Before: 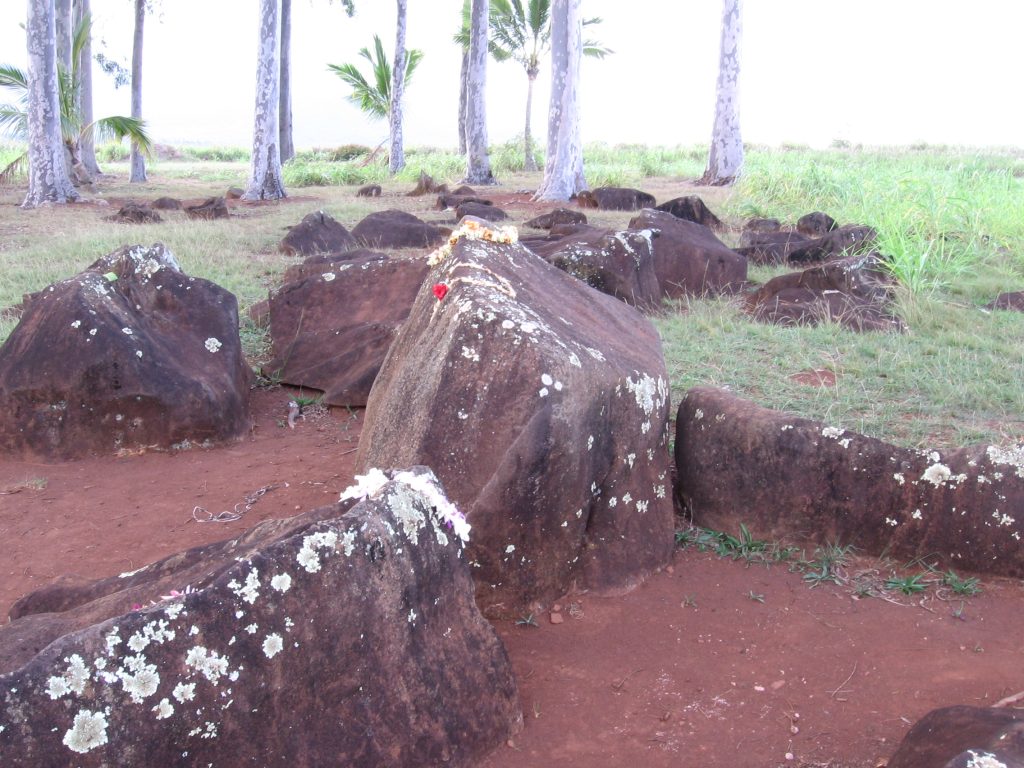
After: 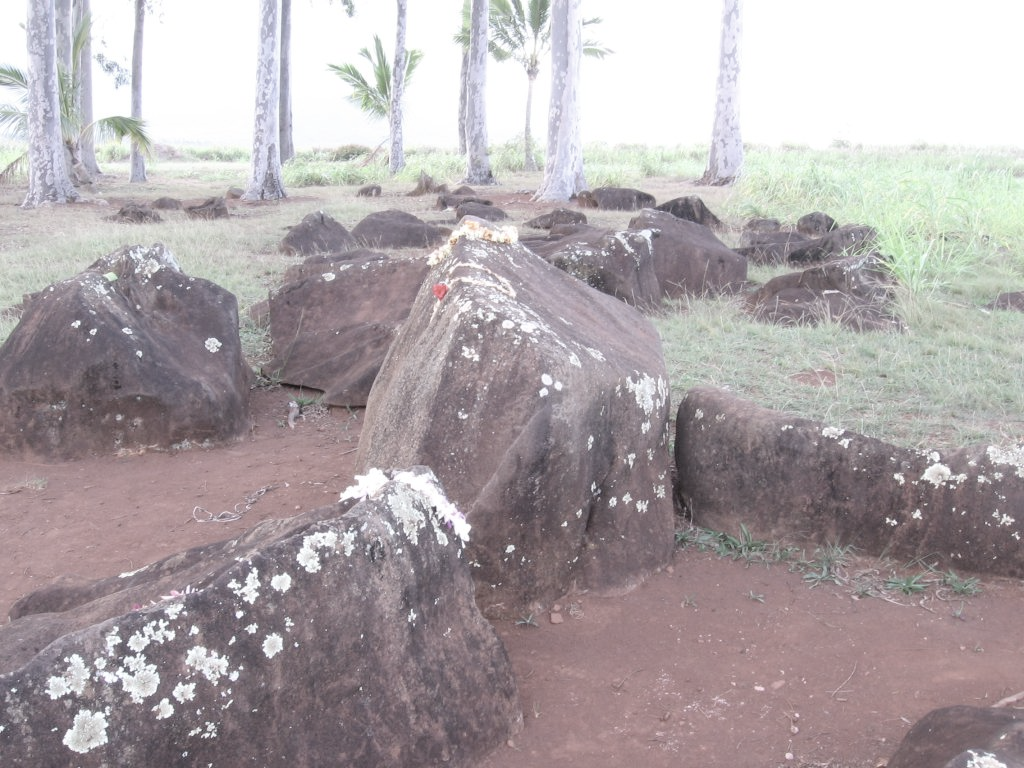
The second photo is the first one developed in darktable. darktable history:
contrast brightness saturation: brightness 0.185, saturation -0.495
